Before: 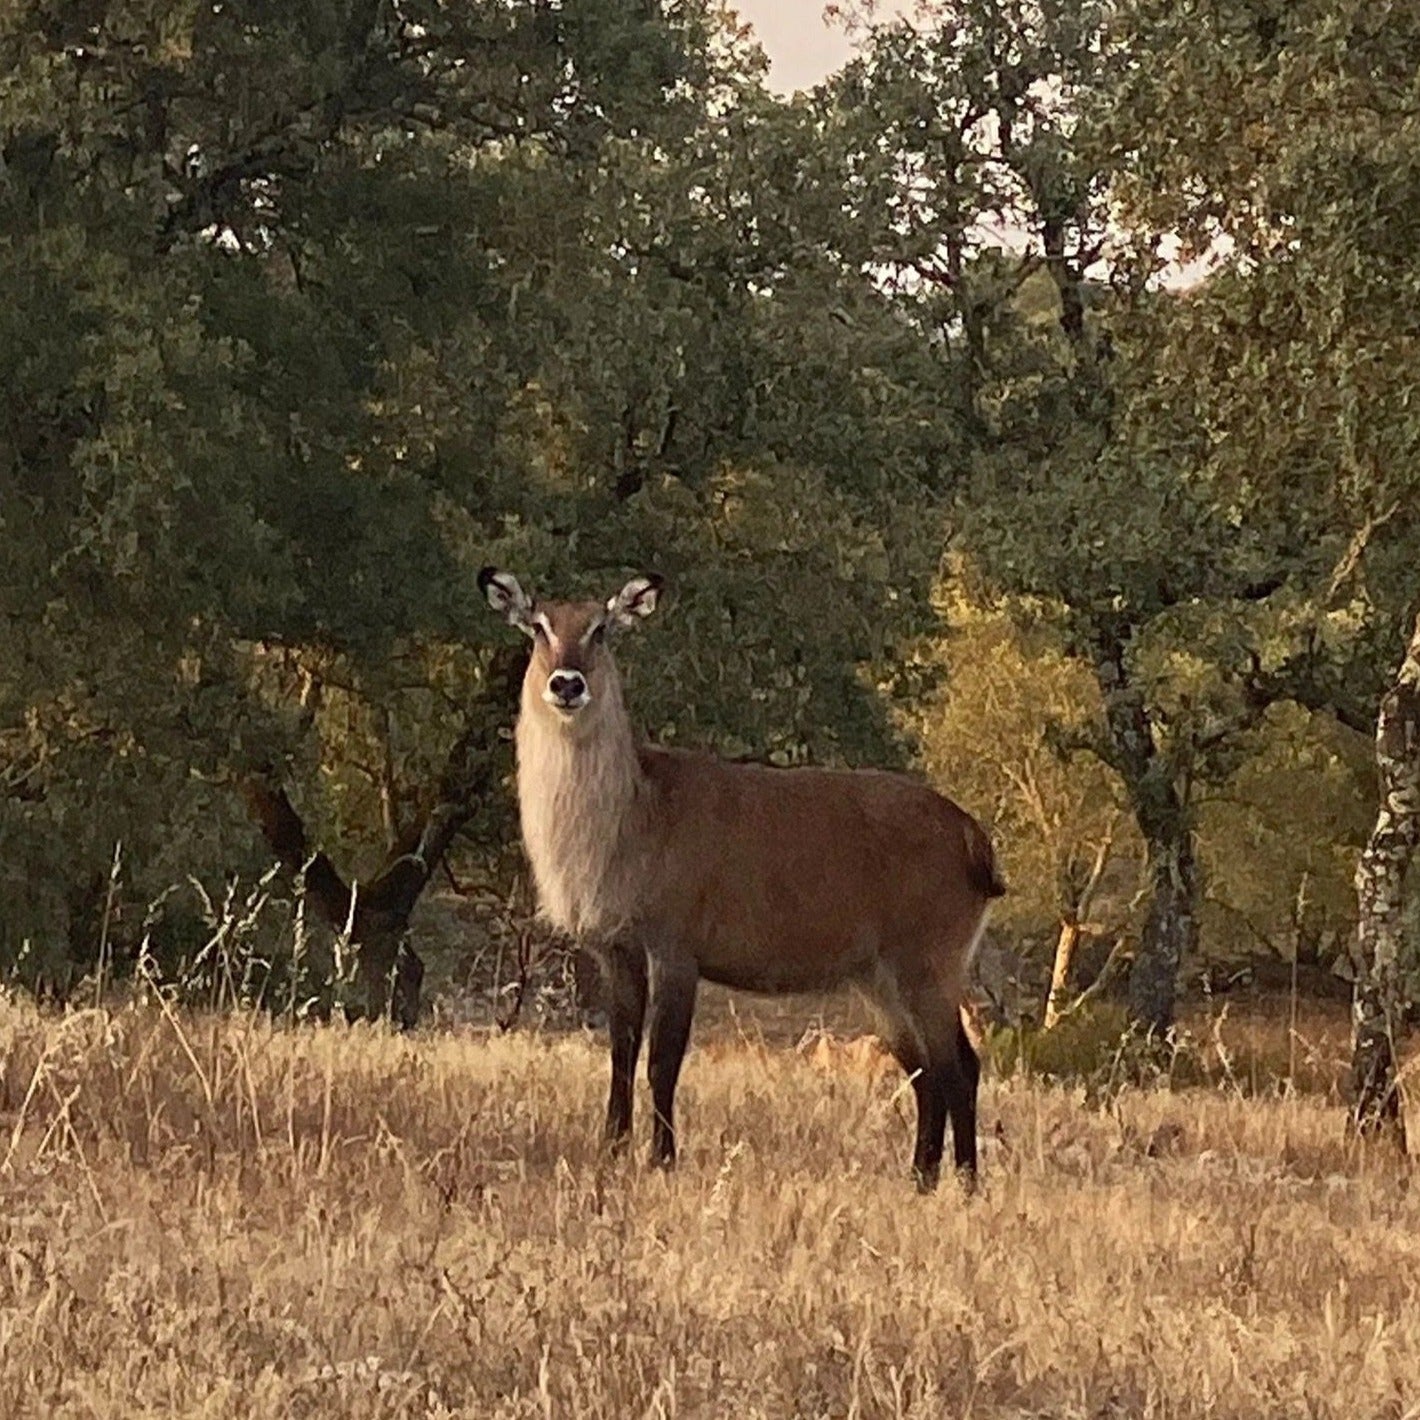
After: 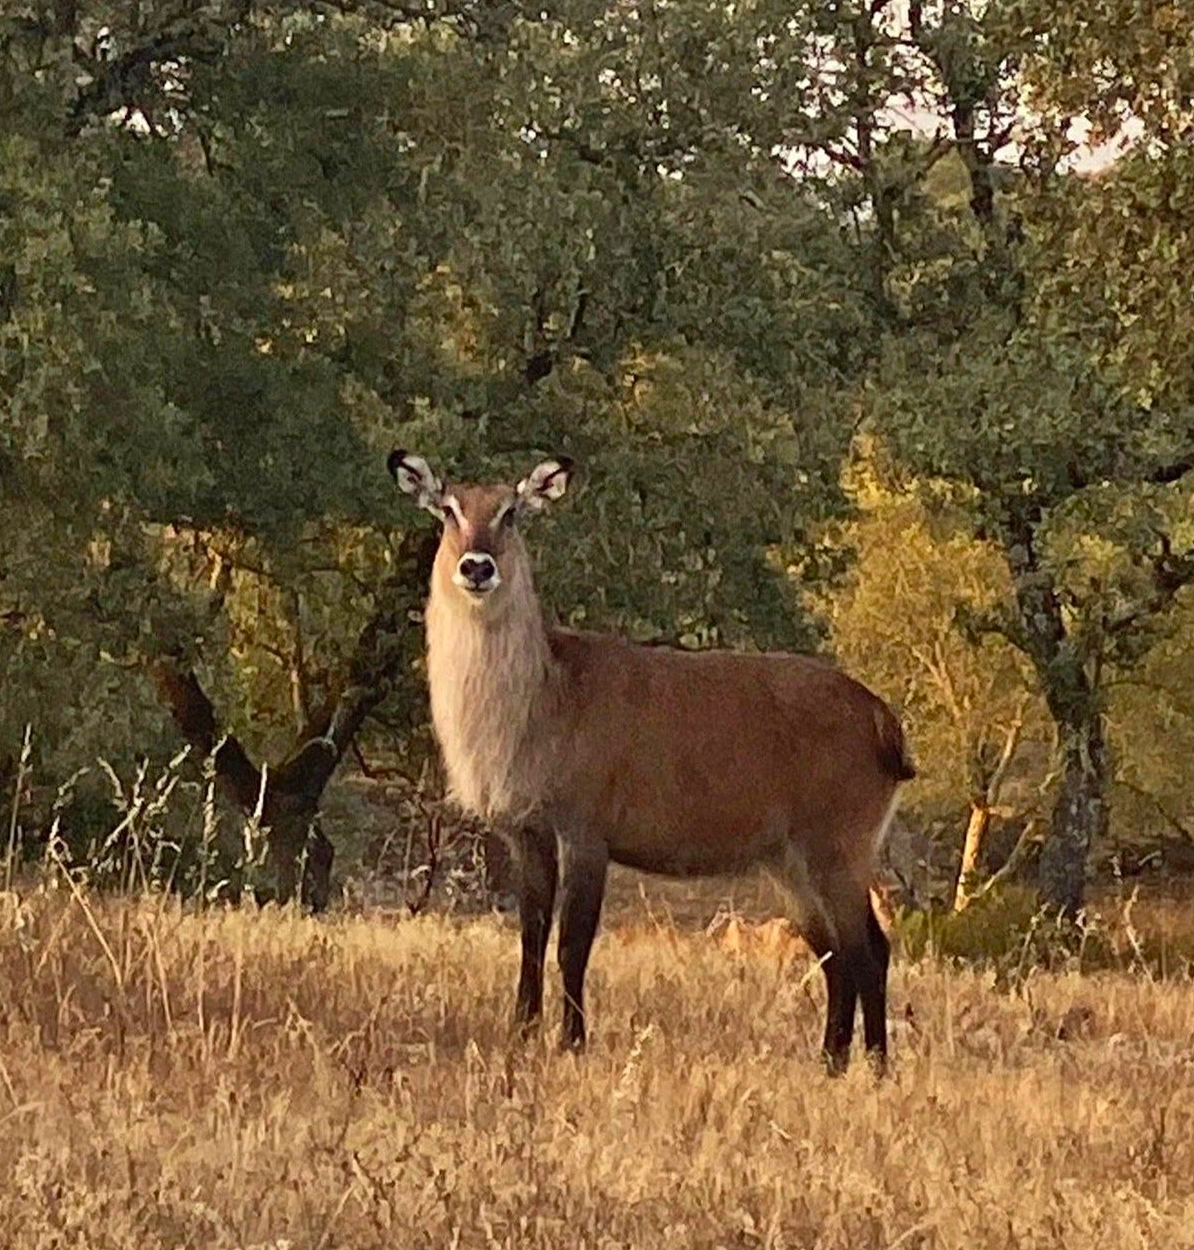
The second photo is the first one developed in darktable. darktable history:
crop: left 6.358%, top 8.267%, right 9.533%, bottom 3.688%
shadows and highlights: soften with gaussian
color zones: curves: ch1 [(0.25, 0.61) (0.75, 0.248)]
